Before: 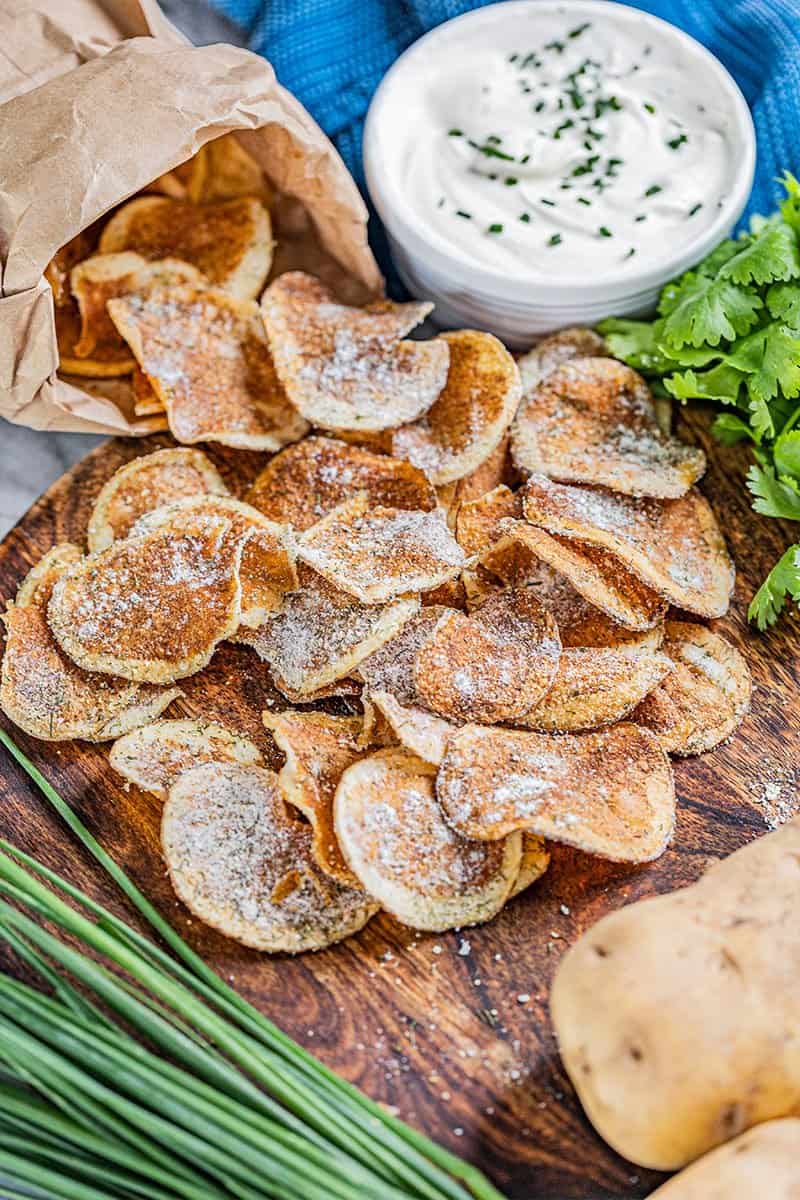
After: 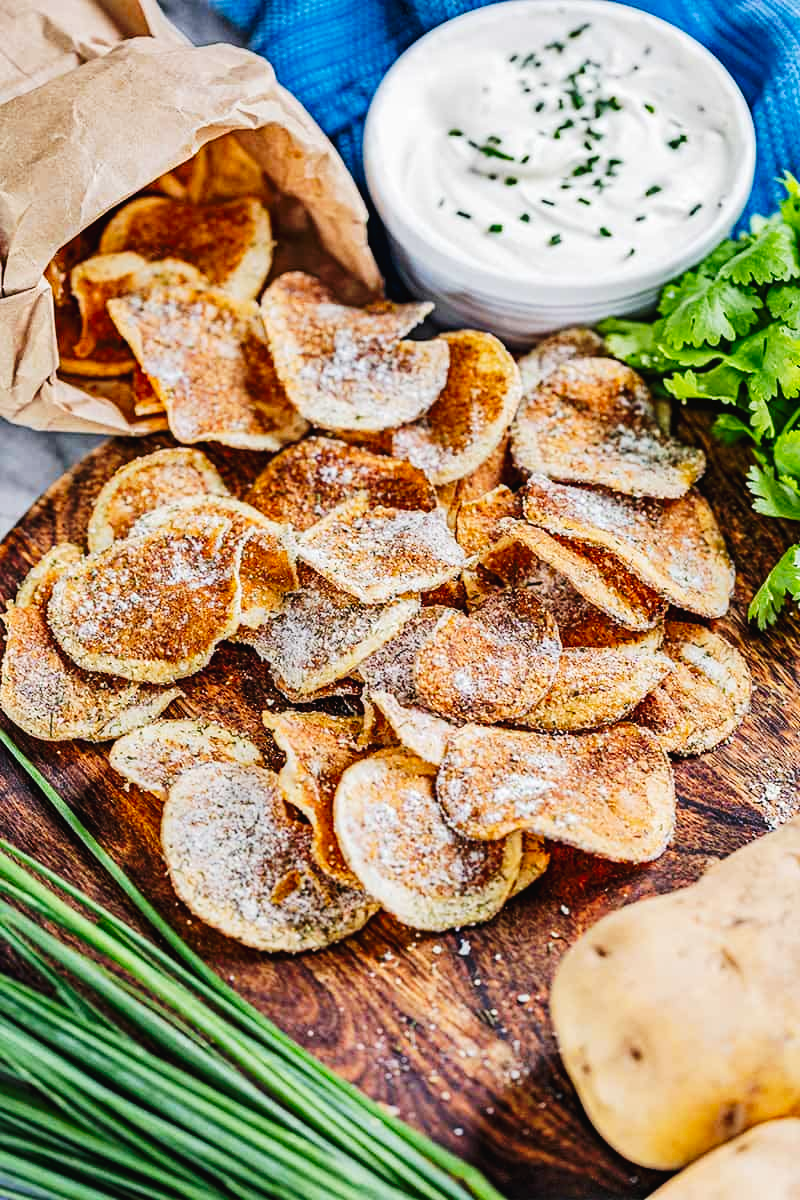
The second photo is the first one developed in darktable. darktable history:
tone curve: curves: ch0 [(0, 0) (0.003, 0.02) (0.011, 0.021) (0.025, 0.022) (0.044, 0.023) (0.069, 0.026) (0.1, 0.04) (0.136, 0.06) (0.177, 0.092) (0.224, 0.127) (0.277, 0.176) (0.335, 0.258) (0.399, 0.349) (0.468, 0.444) (0.543, 0.546) (0.623, 0.649) (0.709, 0.754) (0.801, 0.842) (0.898, 0.922) (1, 1)], preserve colors none
